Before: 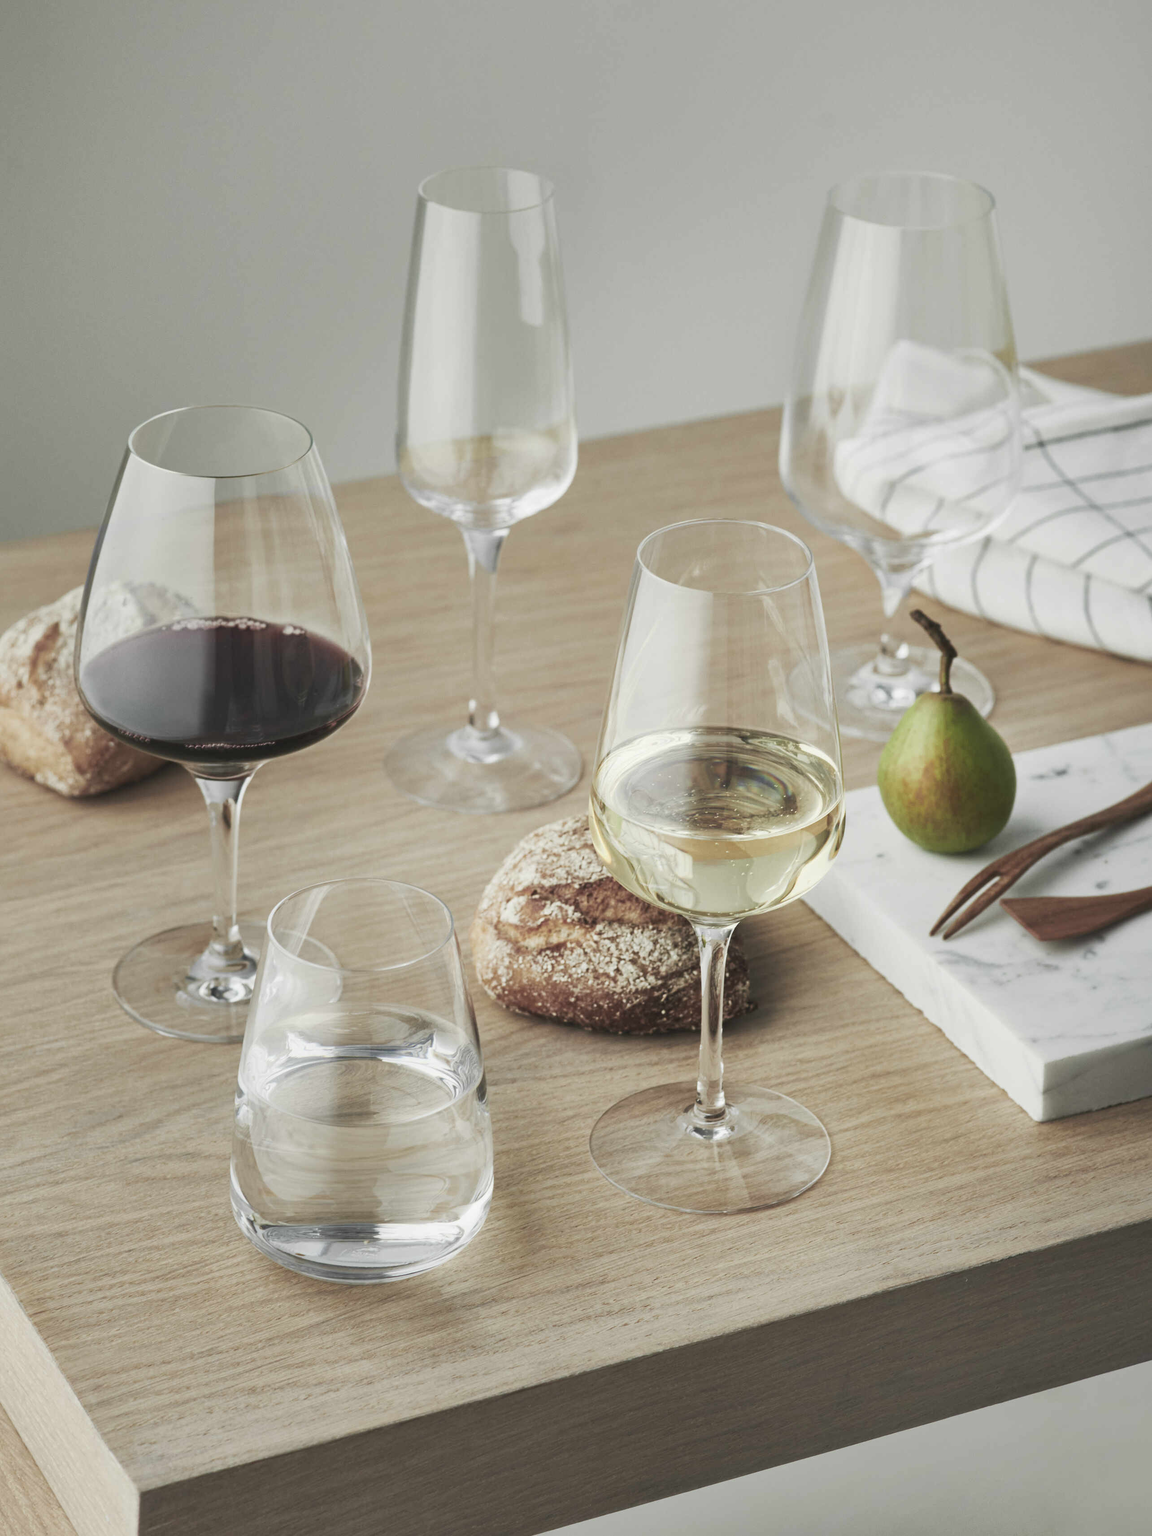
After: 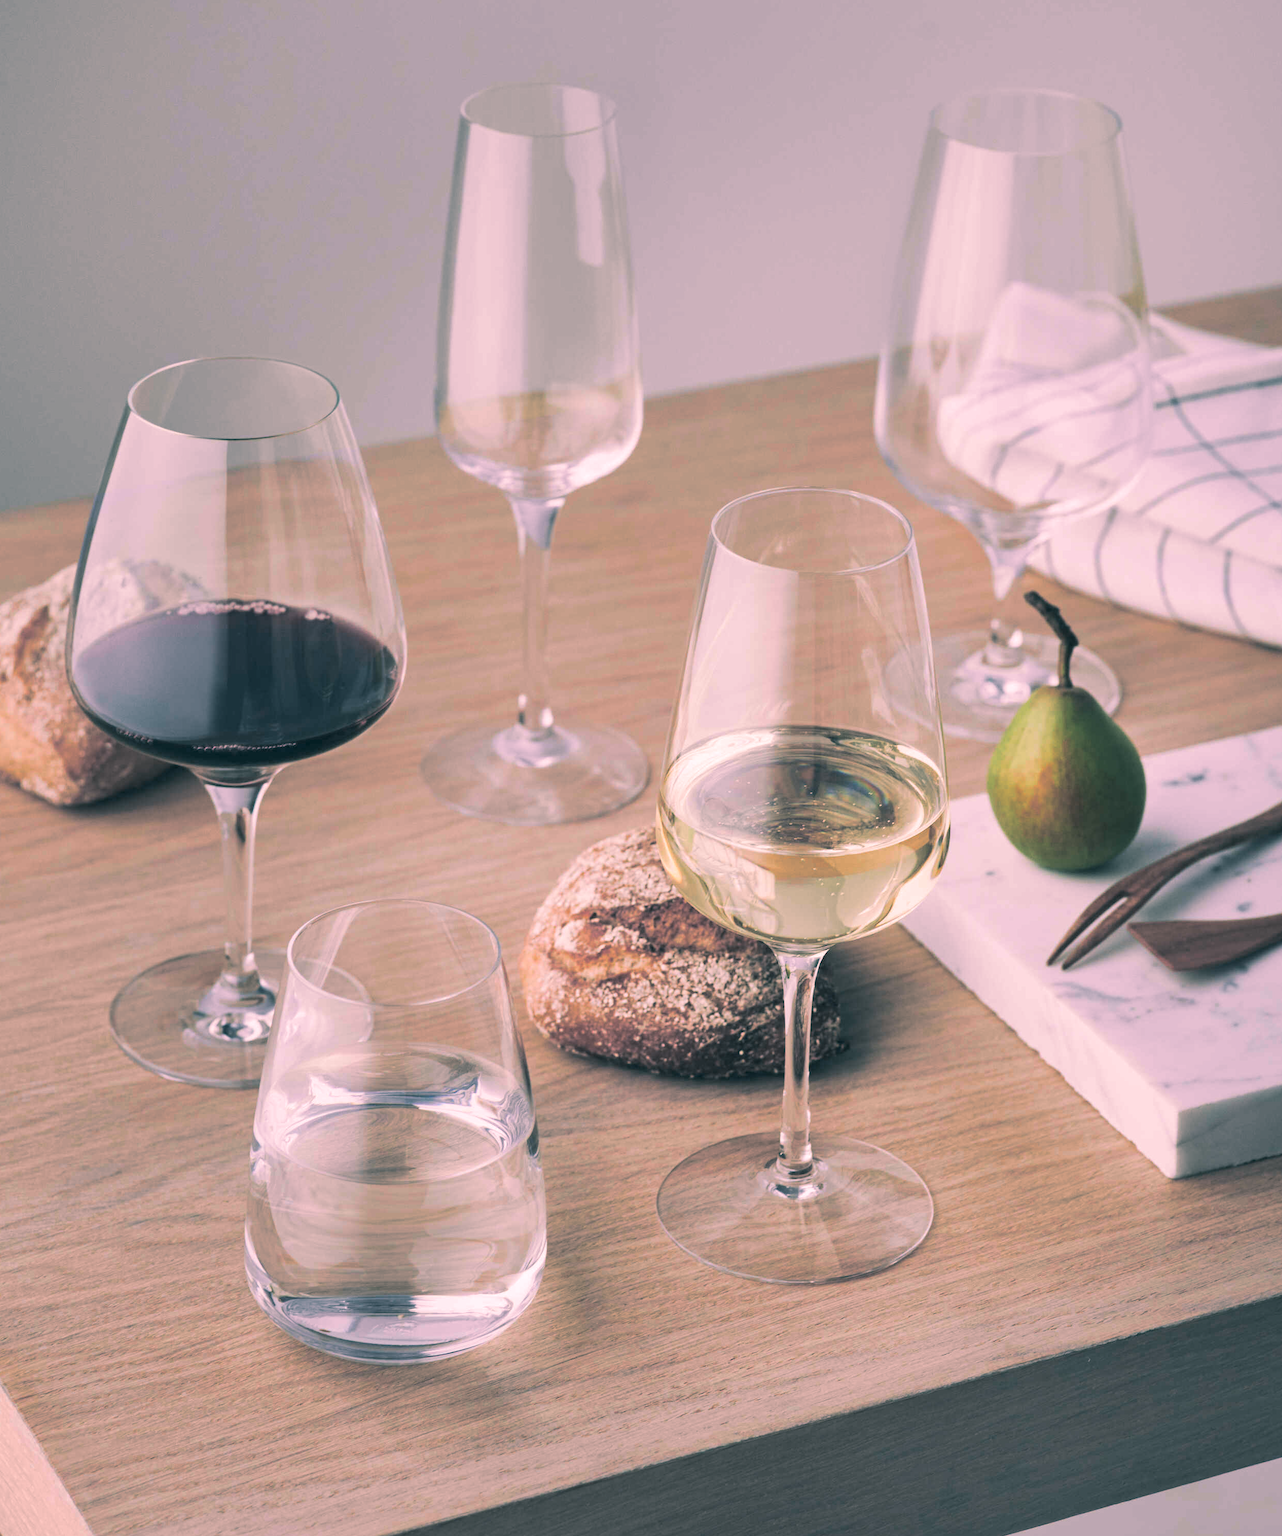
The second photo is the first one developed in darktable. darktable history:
crop: left 1.507%, top 6.147%, right 1.379%, bottom 6.637%
split-toning: shadows › hue 201.6°, shadows › saturation 0.16, highlights › hue 50.4°, highlights › saturation 0.2, balance -49.9
color correction: highlights a* 17.03, highlights b* 0.205, shadows a* -15.38, shadows b* -14.56, saturation 1.5
